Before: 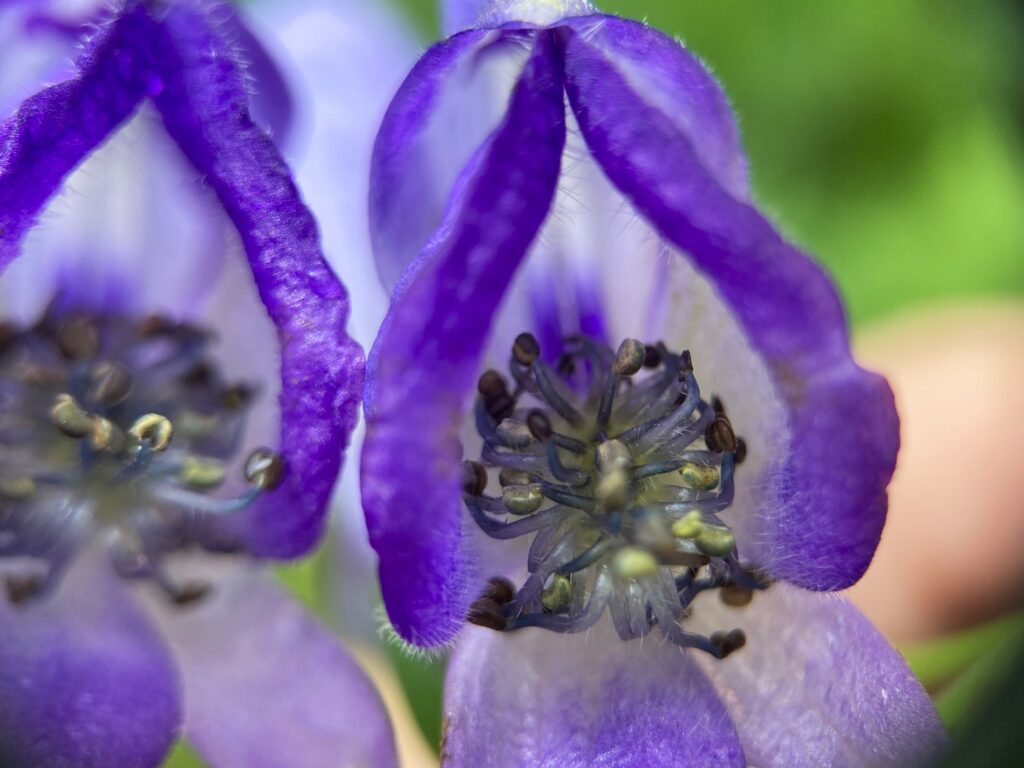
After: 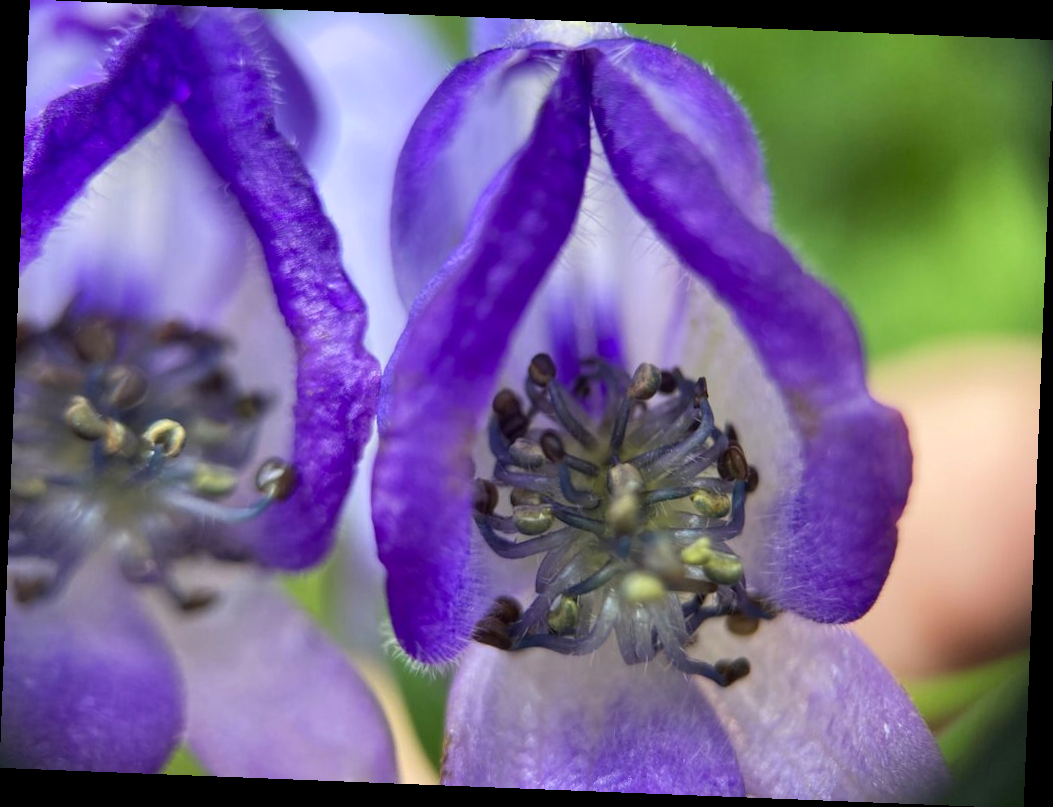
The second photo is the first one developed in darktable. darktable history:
sharpen: radius 2.883, amount 0.868, threshold 47.523
rotate and perspective: rotation 2.27°, automatic cropping off
levels: levels [0, 0.492, 0.984]
